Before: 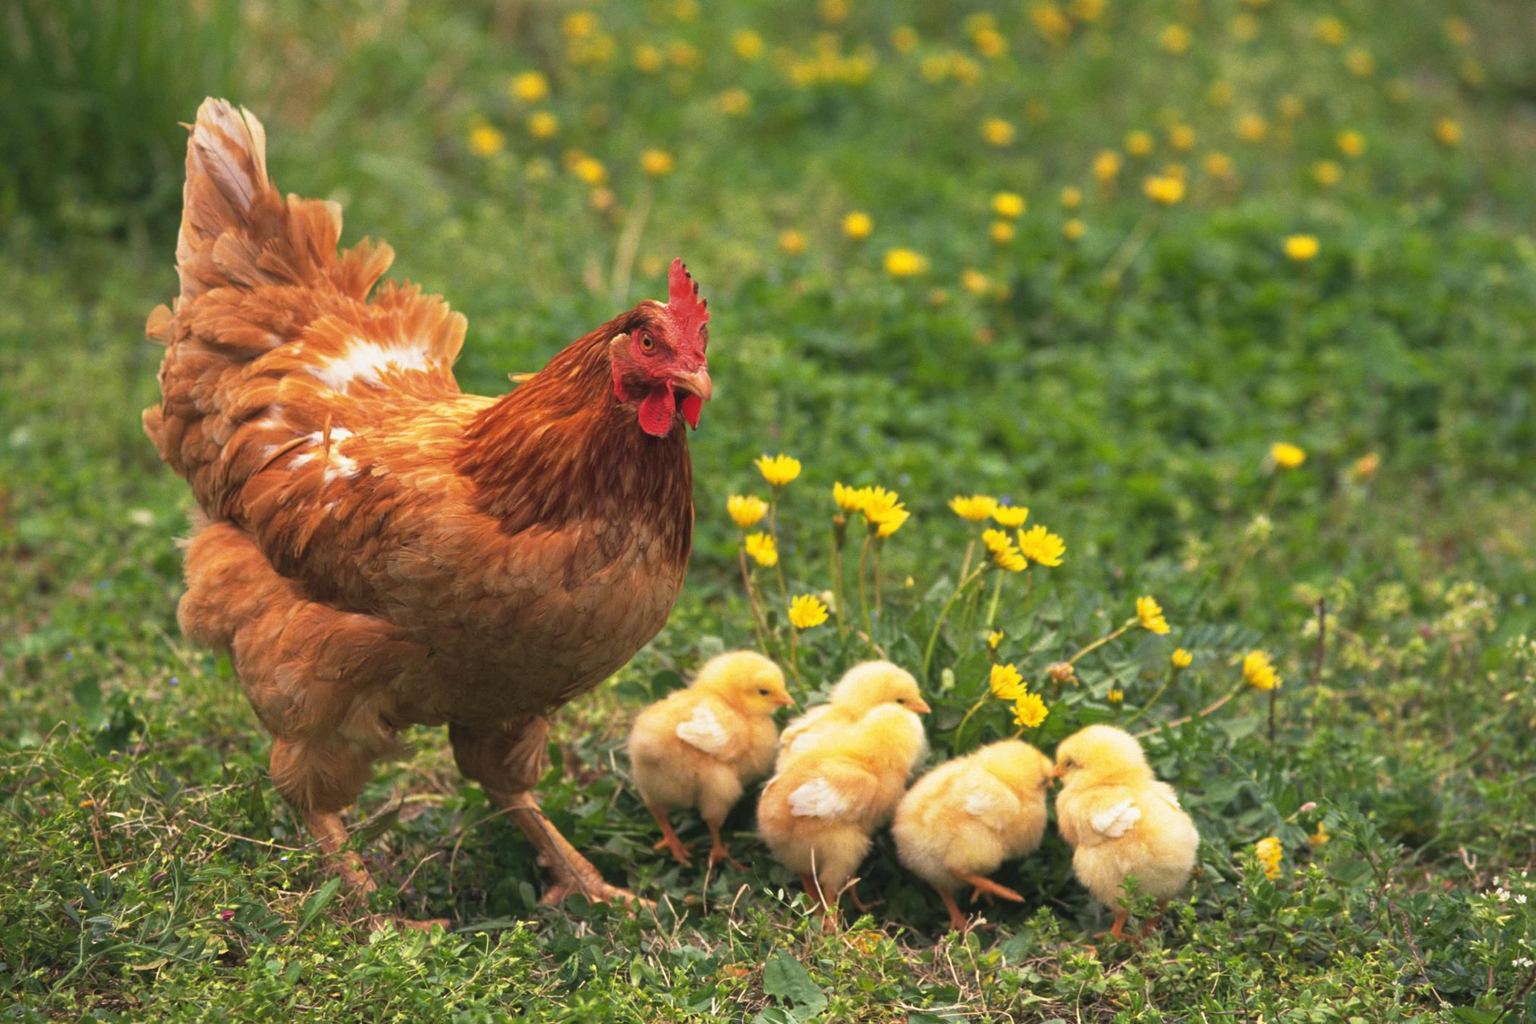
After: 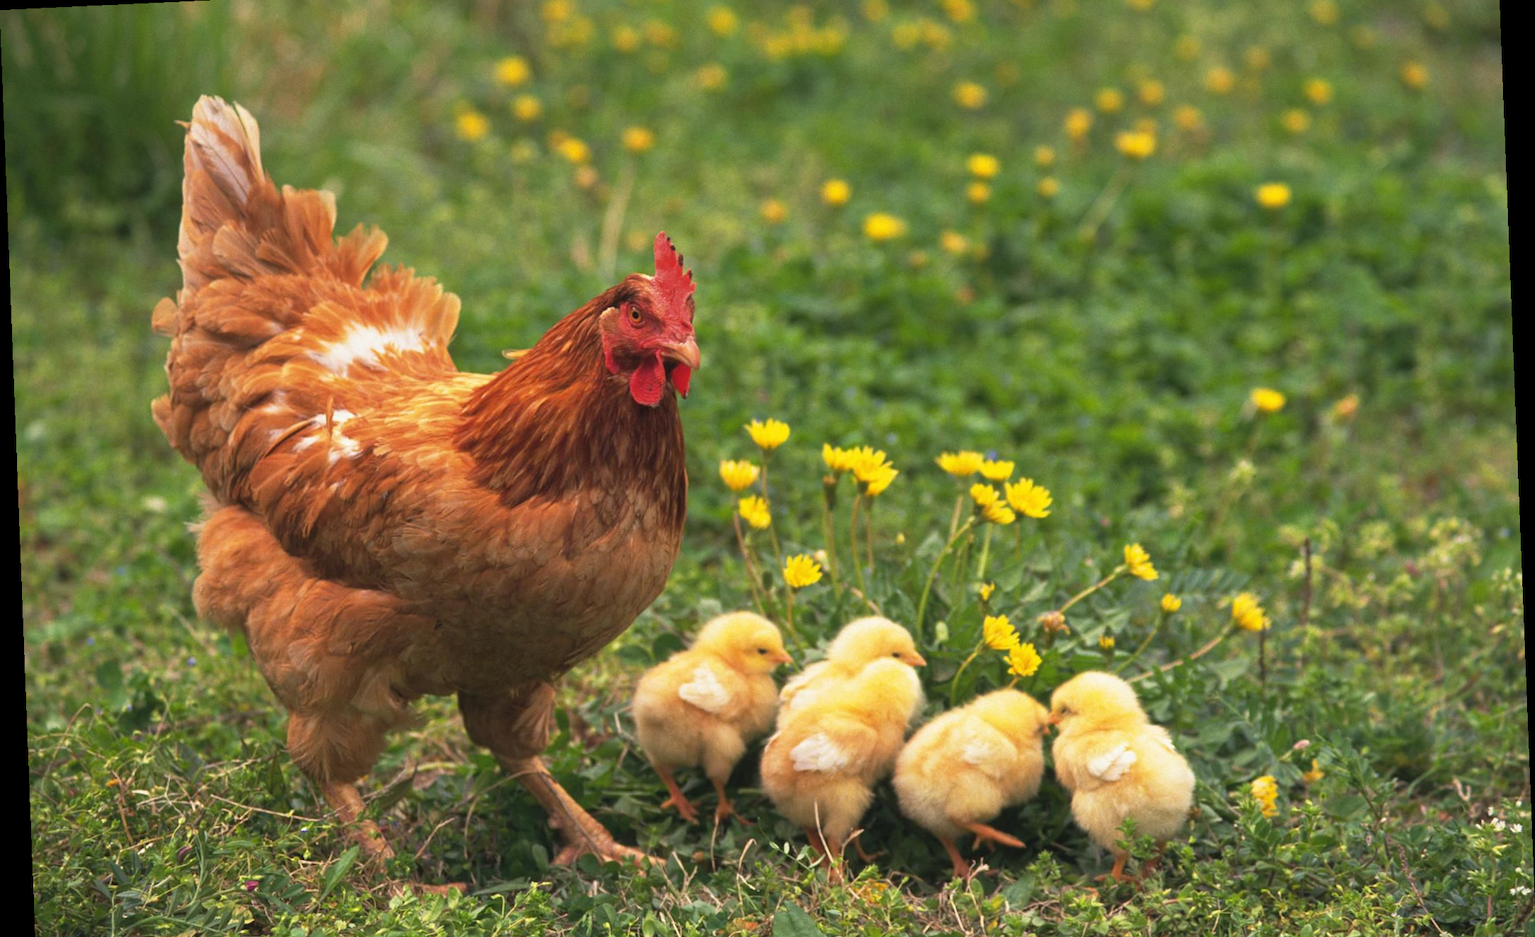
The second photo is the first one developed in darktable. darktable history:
crop and rotate: top 5.609%, bottom 5.609%
rotate and perspective: rotation -2.22°, lens shift (horizontal) -0.022, automatic cropping off
